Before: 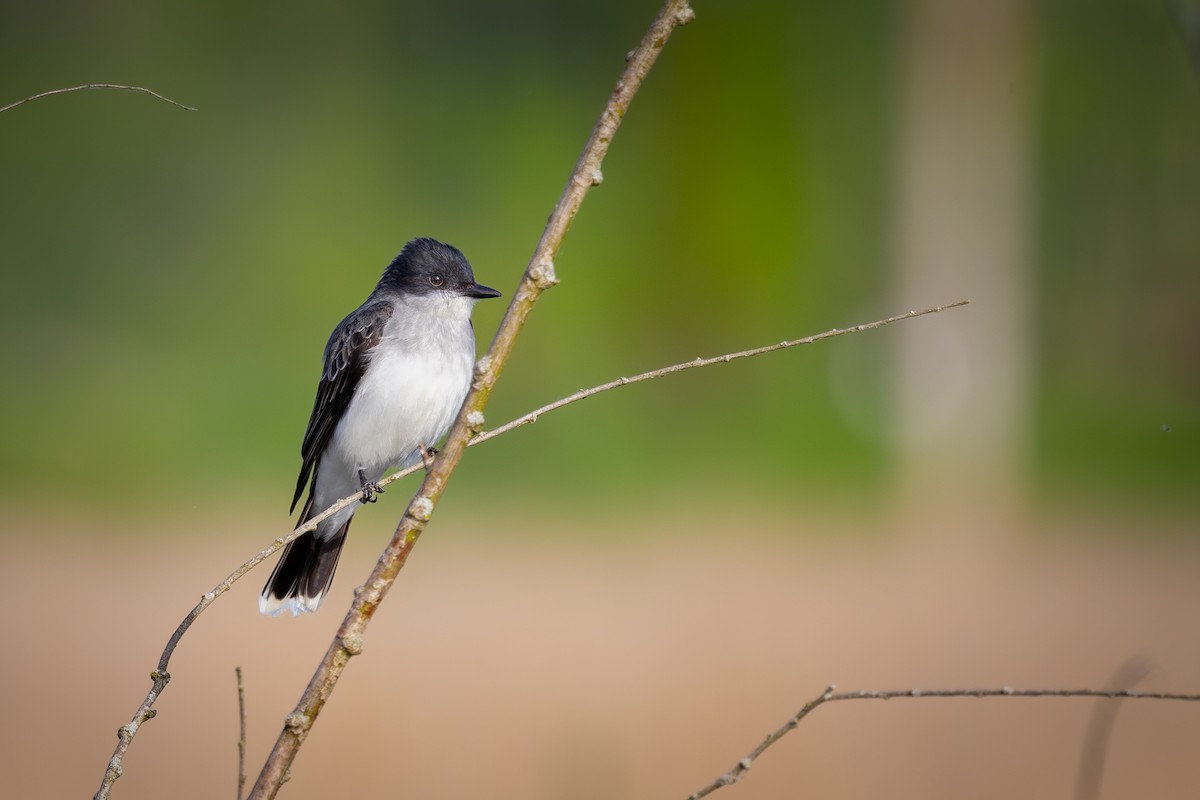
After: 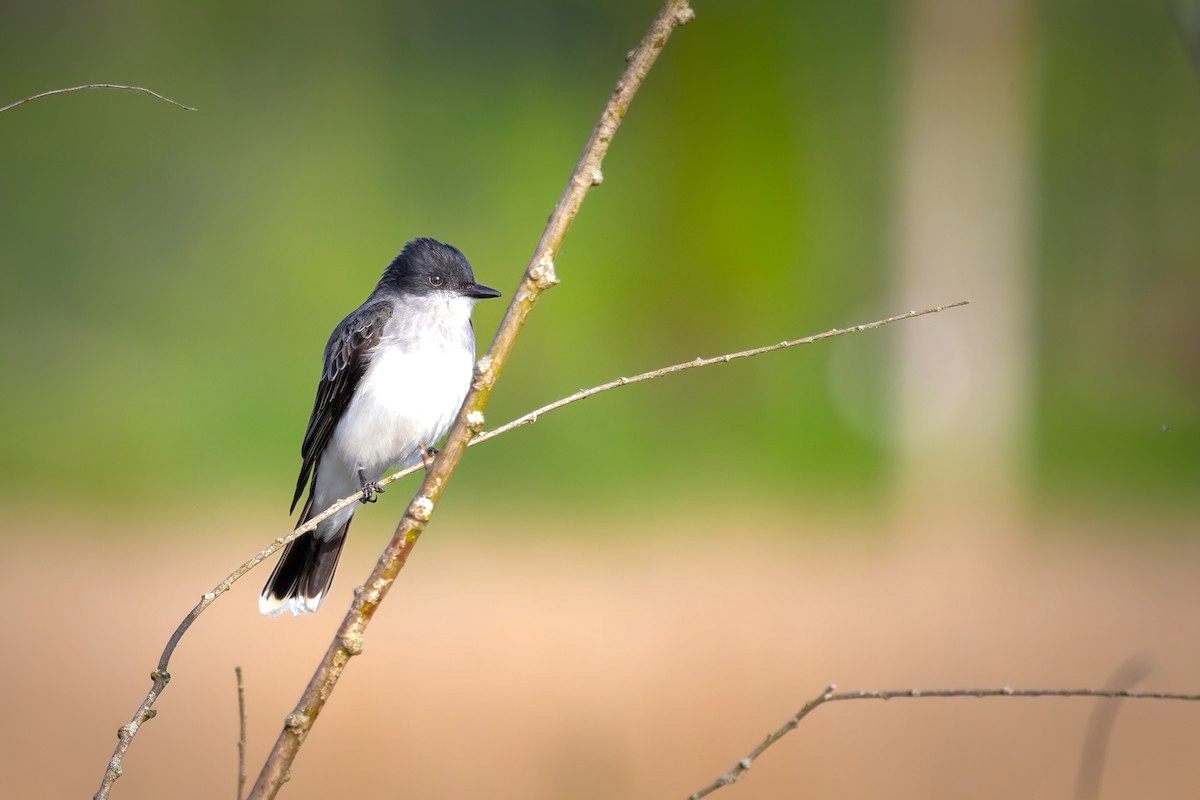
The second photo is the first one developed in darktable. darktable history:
shadows and highlights: shadows 30
exposure: black level correction 0, exposure 0.7 EV, compensate exposure bias true, compensate highlight preservation false
